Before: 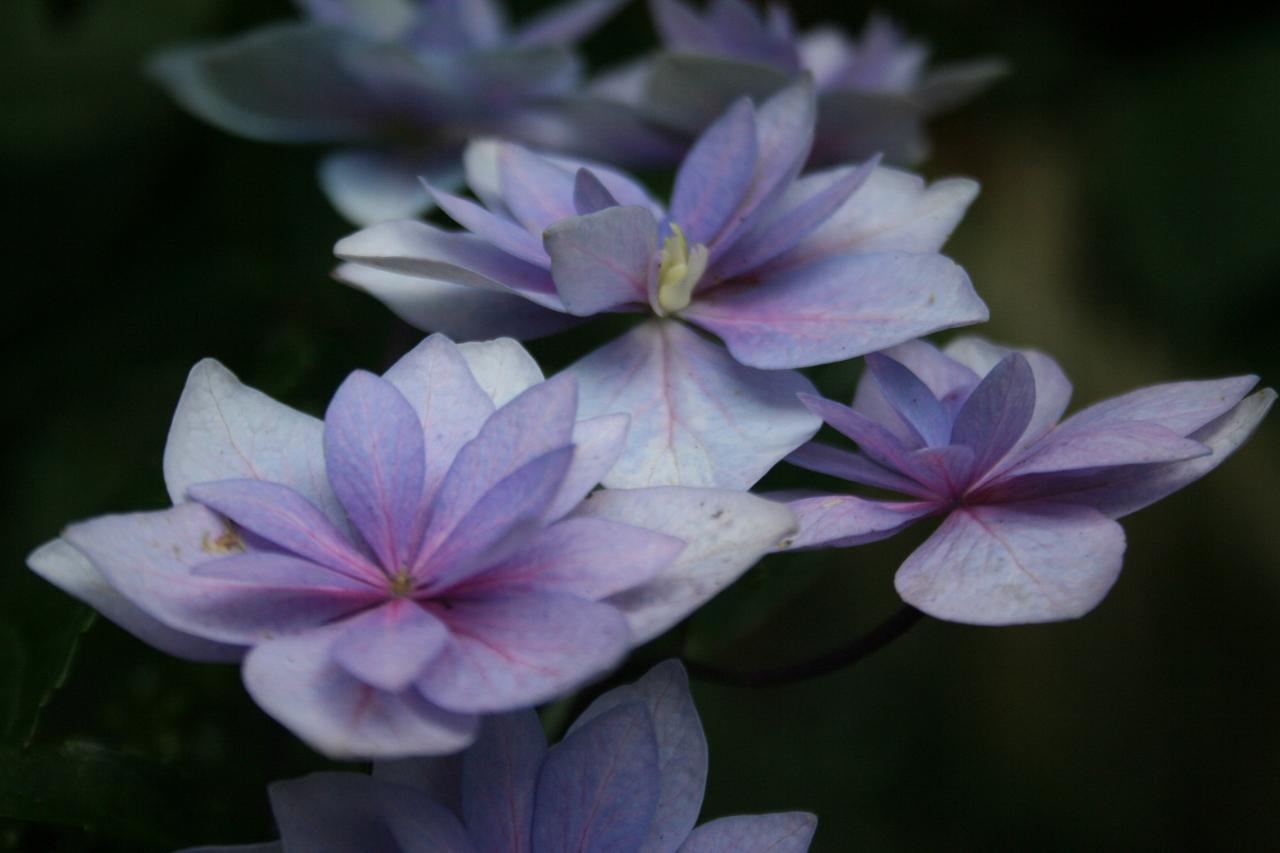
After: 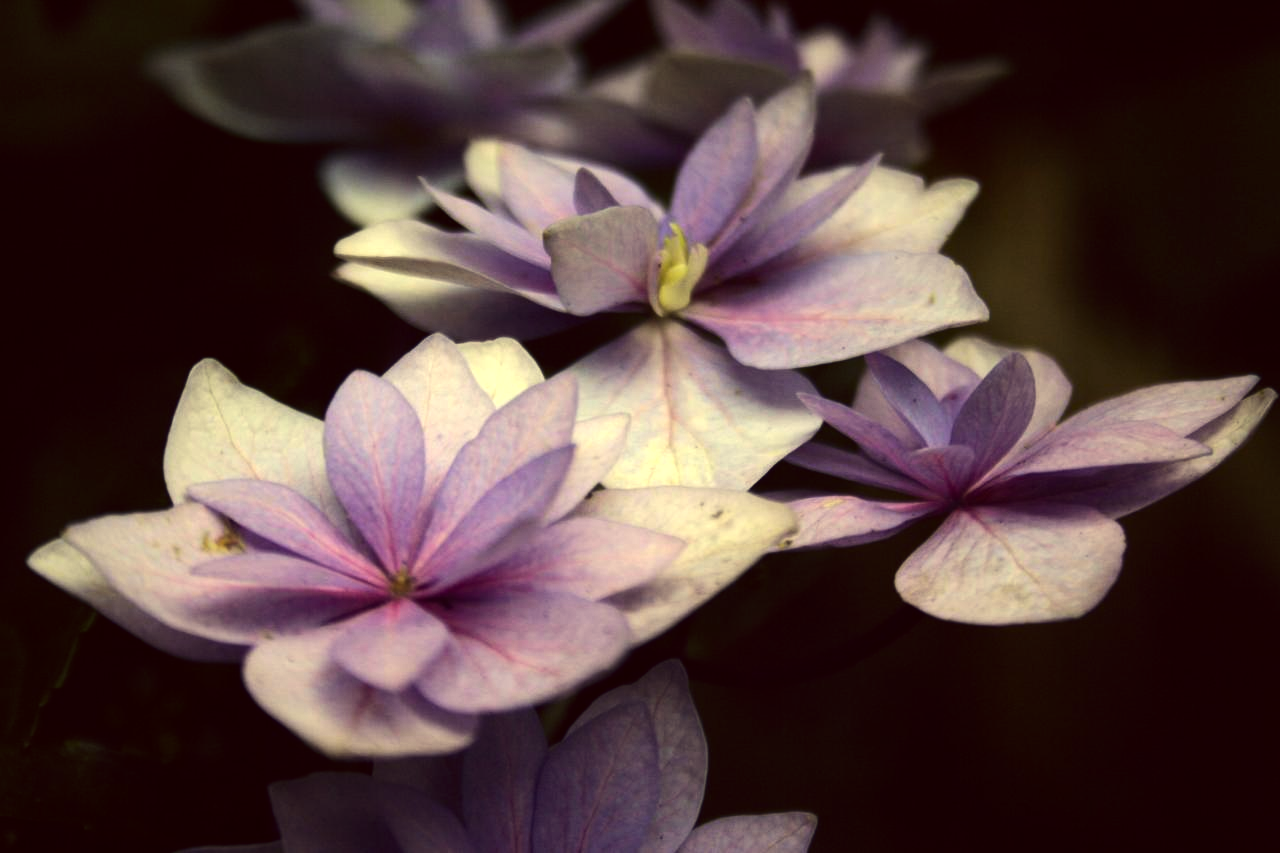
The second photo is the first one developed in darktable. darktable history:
tone equalizer: -8 EV -1.08 EV, -7 EV -1.01 EV, -6 EV -0.867 EV, -5 EV -0.578 EV, -3 EV 0.578 EV, -2 EV 0.867 EV, -1 EV 1.01 EV, +0 EV 1.08 EV, edges refinement/feathering 500, mask exposure compensation -1.57 EV, preserve details no
color correction: highlights a* -0.482, highlights b* 40, shadows a* 9.8, shadows b* -0.161
